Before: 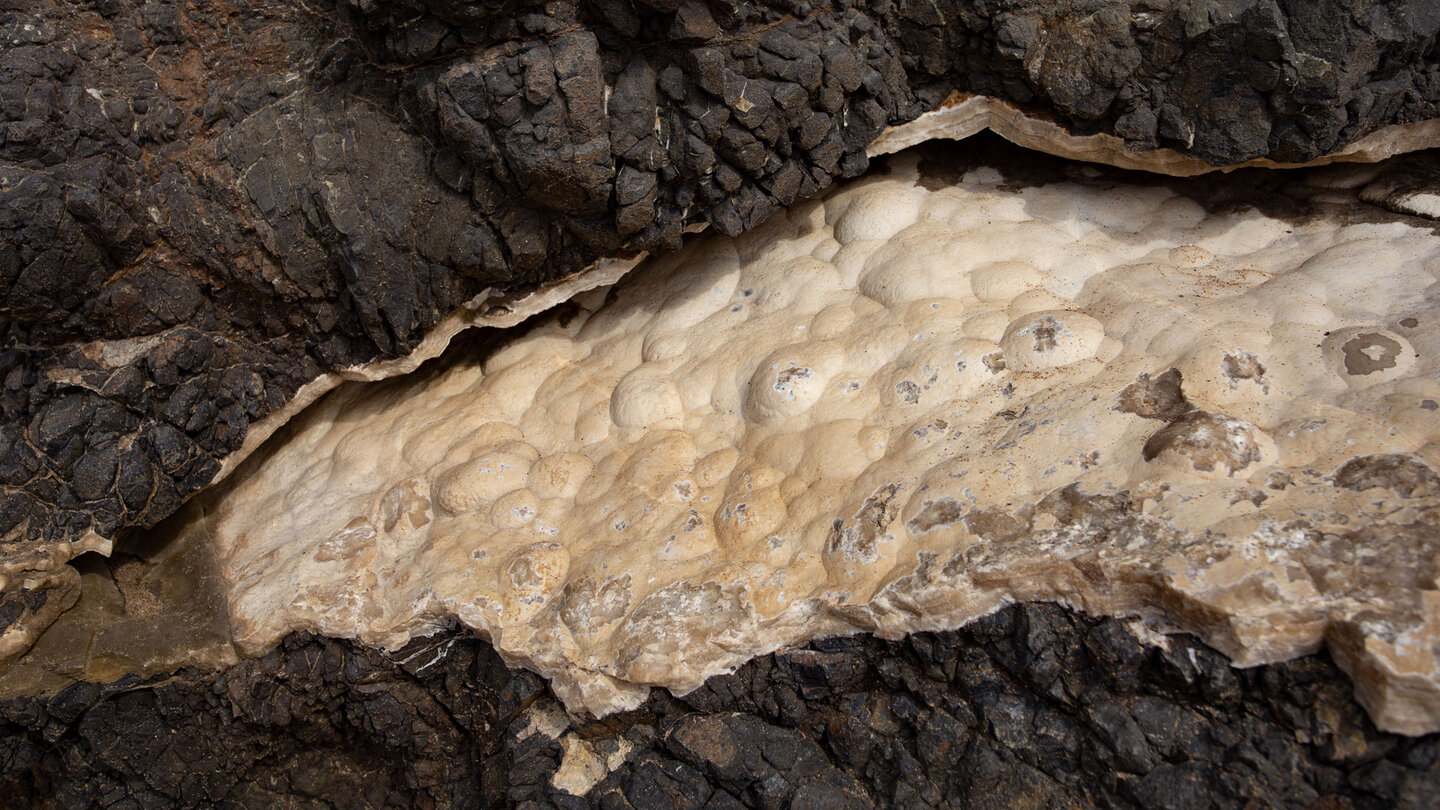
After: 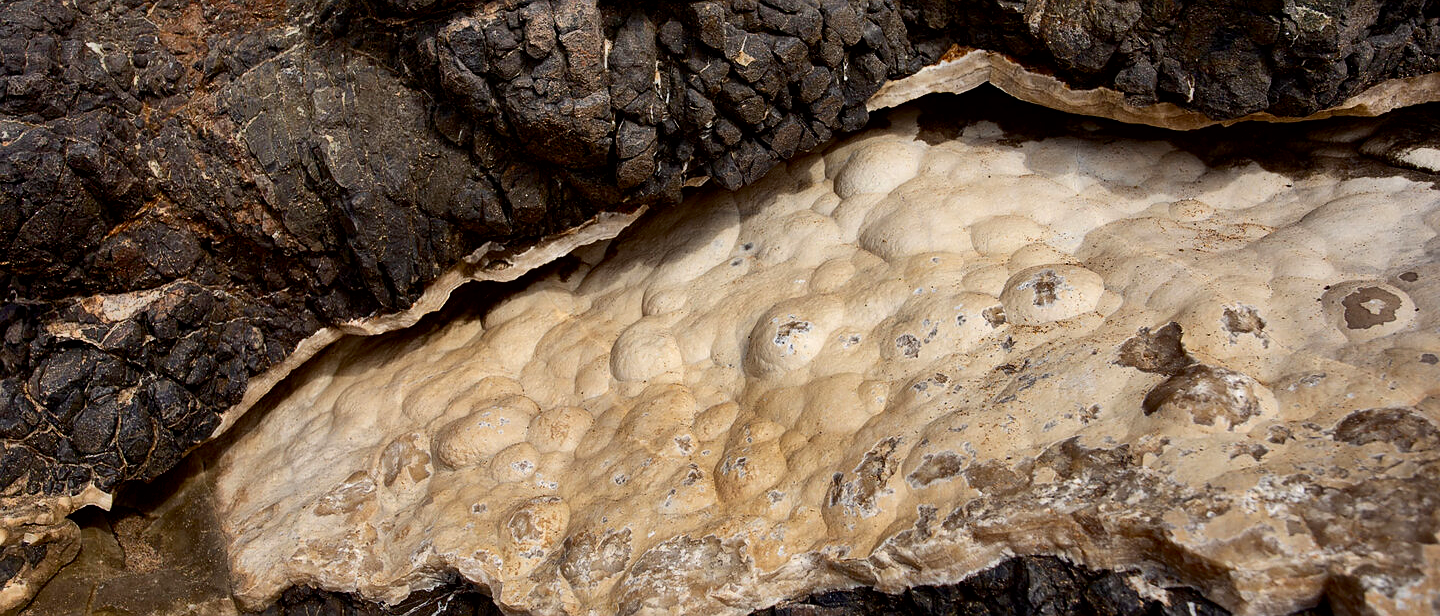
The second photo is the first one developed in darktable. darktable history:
shadows and highlights: shadows 52.75, soften with gaussian
exposure: black level correction 0.004, exposure 0.015 EV, compensate exposure bias true, compensate highlight preservation false
contrast brightness saturation: contrast 0.13, brightness -0.052, saturation 0.157
sharpen: radius 1.052
crop: top 5.705%, bottom 18.175%
